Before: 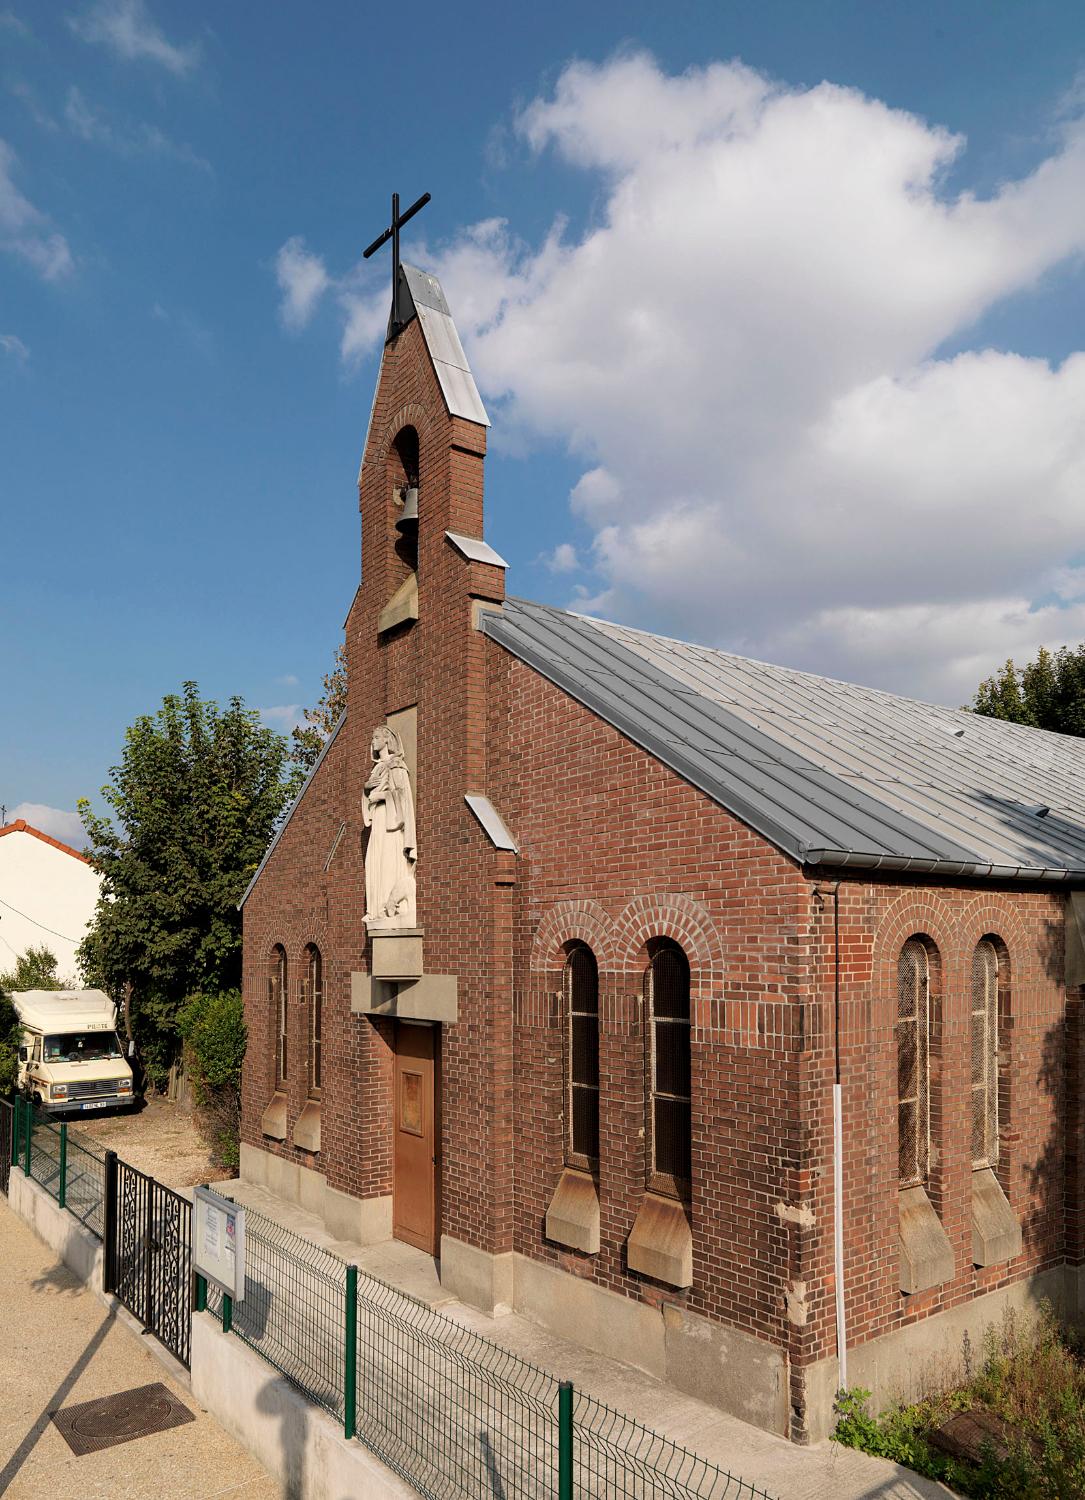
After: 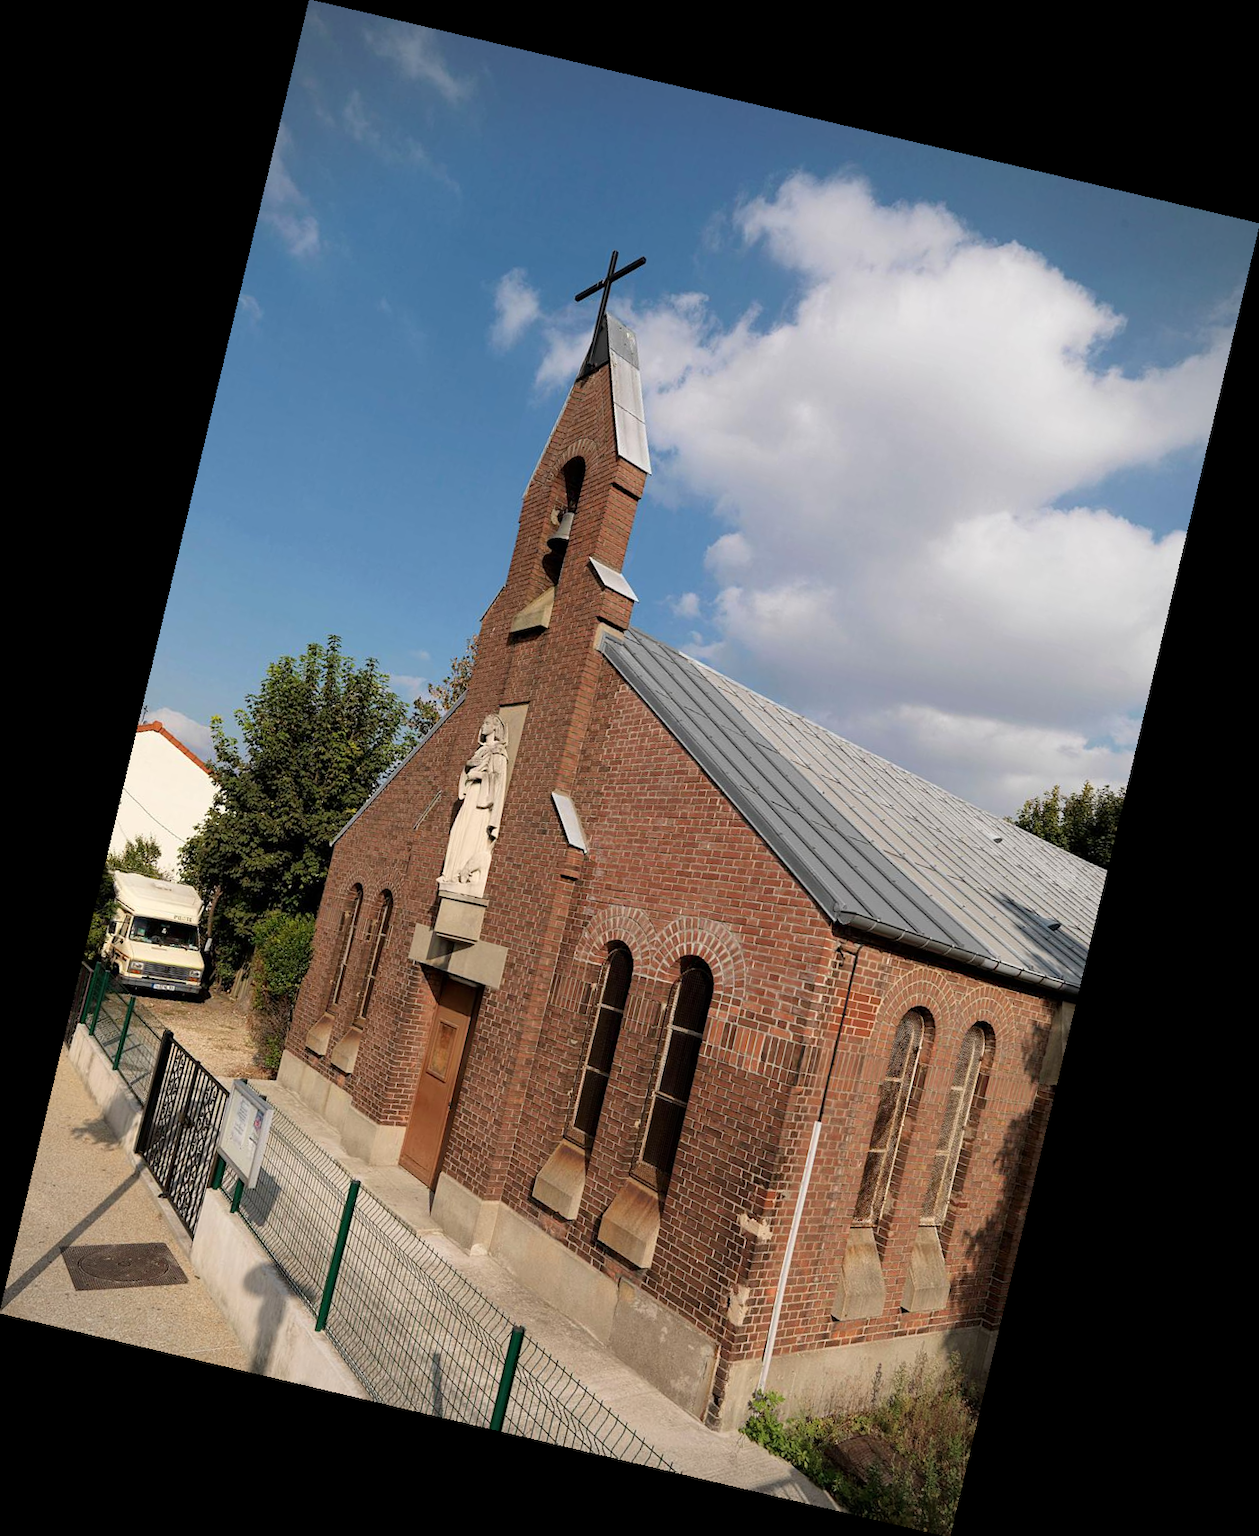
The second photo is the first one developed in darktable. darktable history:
vignetting: unbound false
rotate and perspective: rotation 13.27°, automatic cropping off
